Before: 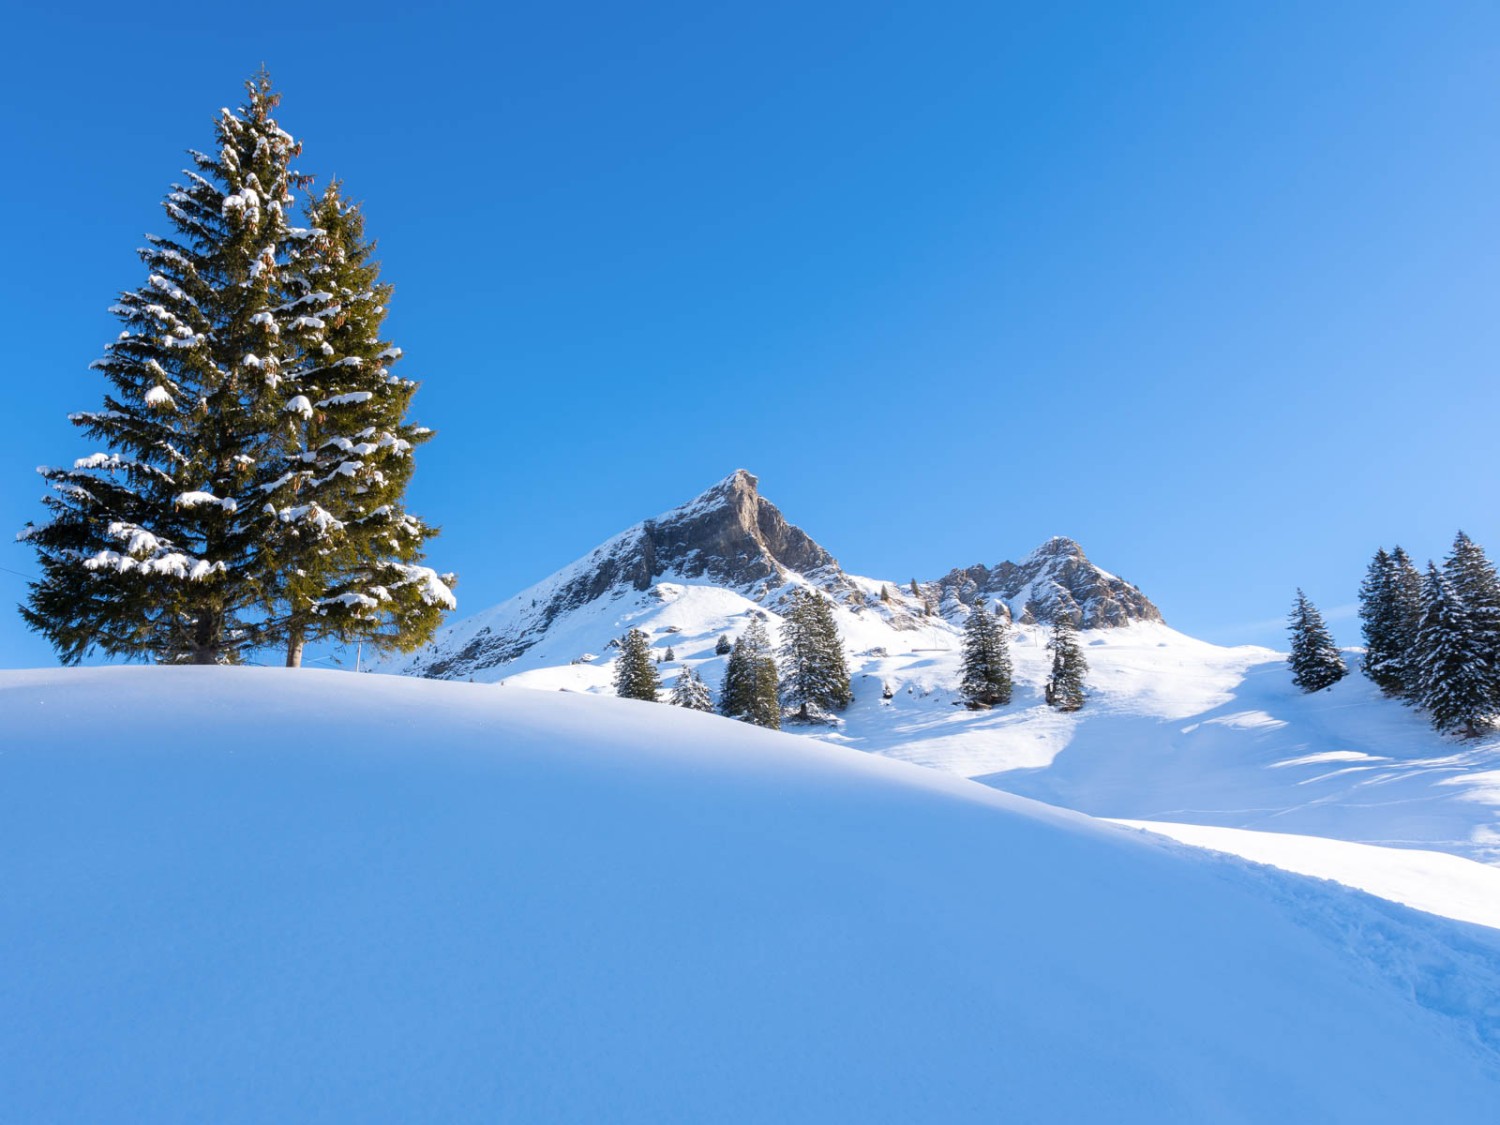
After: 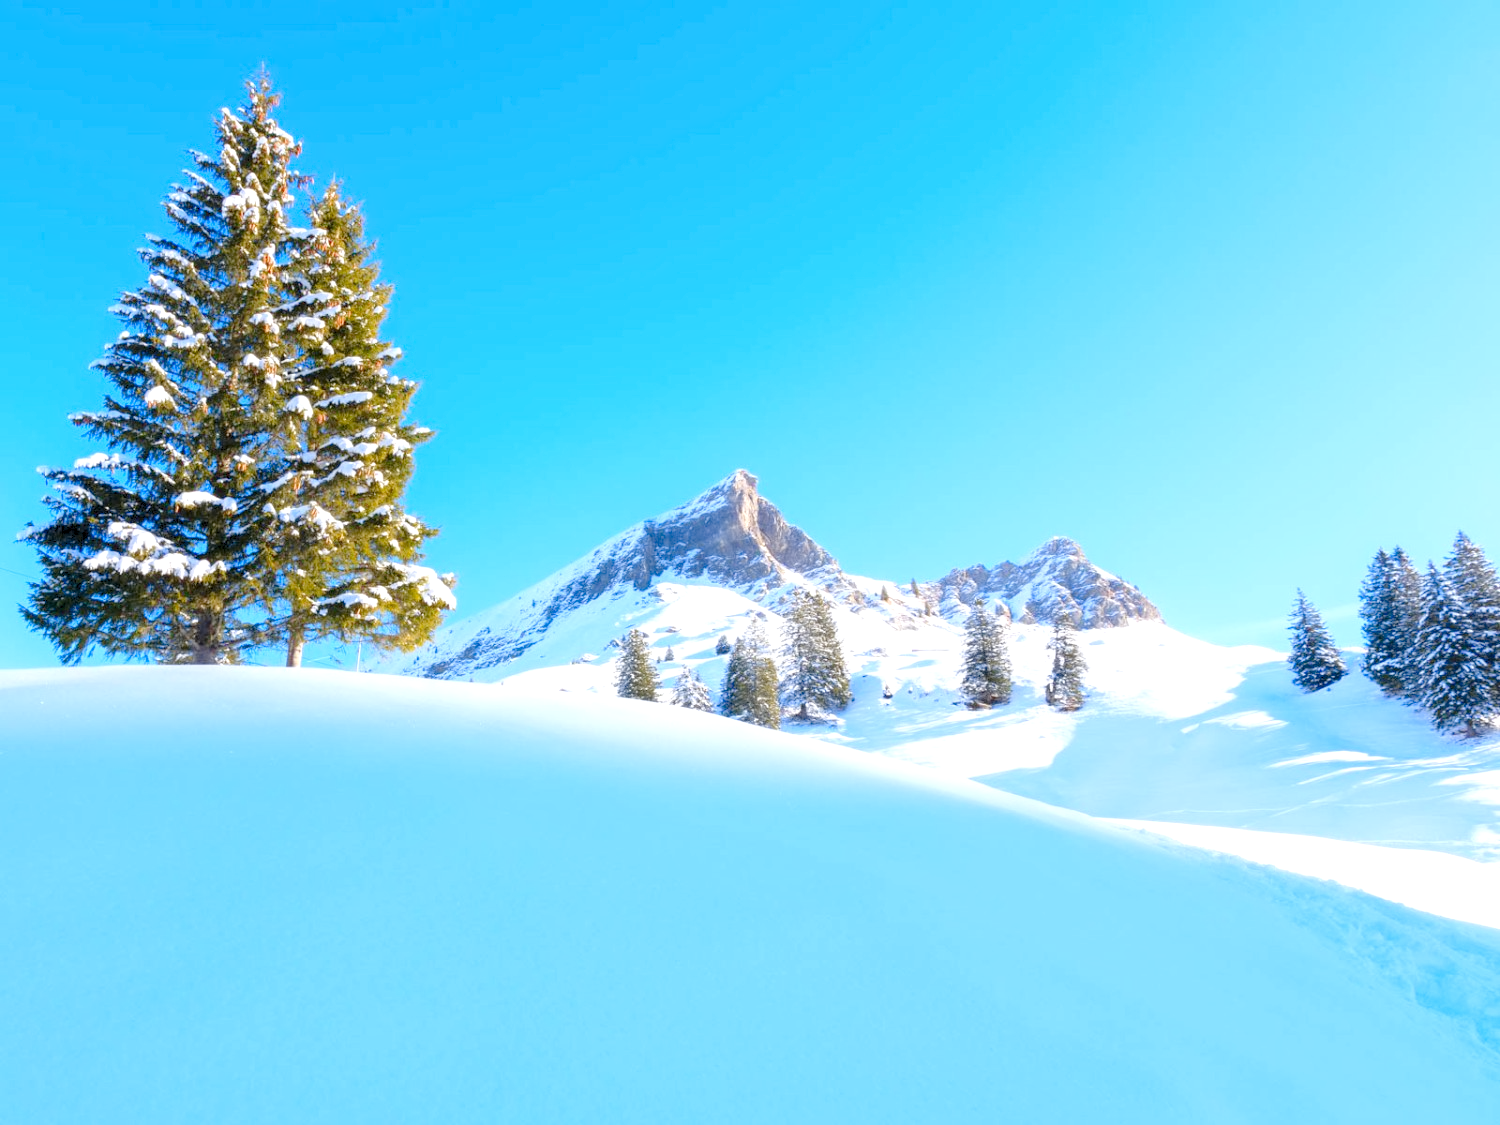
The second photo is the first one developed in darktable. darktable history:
tone equalizer: on, module defaults
exposure: compensate highlight preservation false
levels: levels [0.008, 0.318, 0.836]
local contrast: mode bilateral grid, contrast 15, coarseness 36, detail 105%, midtone range 0.2
contrast equalizer: octaves 7, y [[0.5 ×6], [0.5 ×6], [0.5 ×6], [0 ×6], [0, 0.039, 0.251, 0.29, 0.293, 0.292]], mix 0.183
